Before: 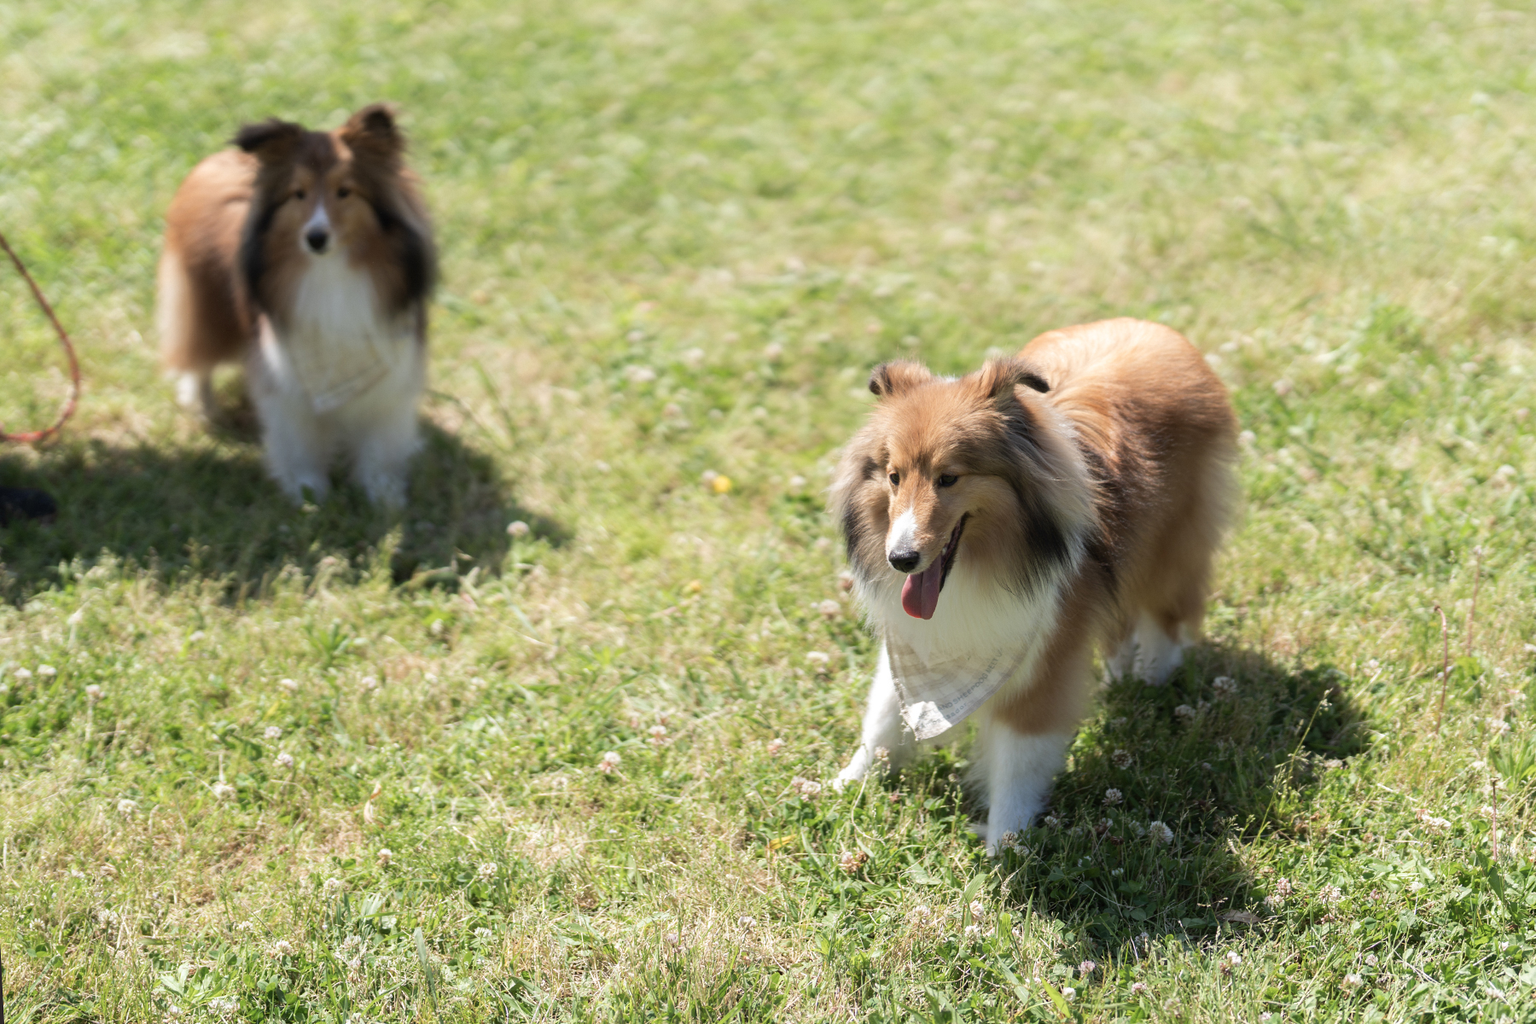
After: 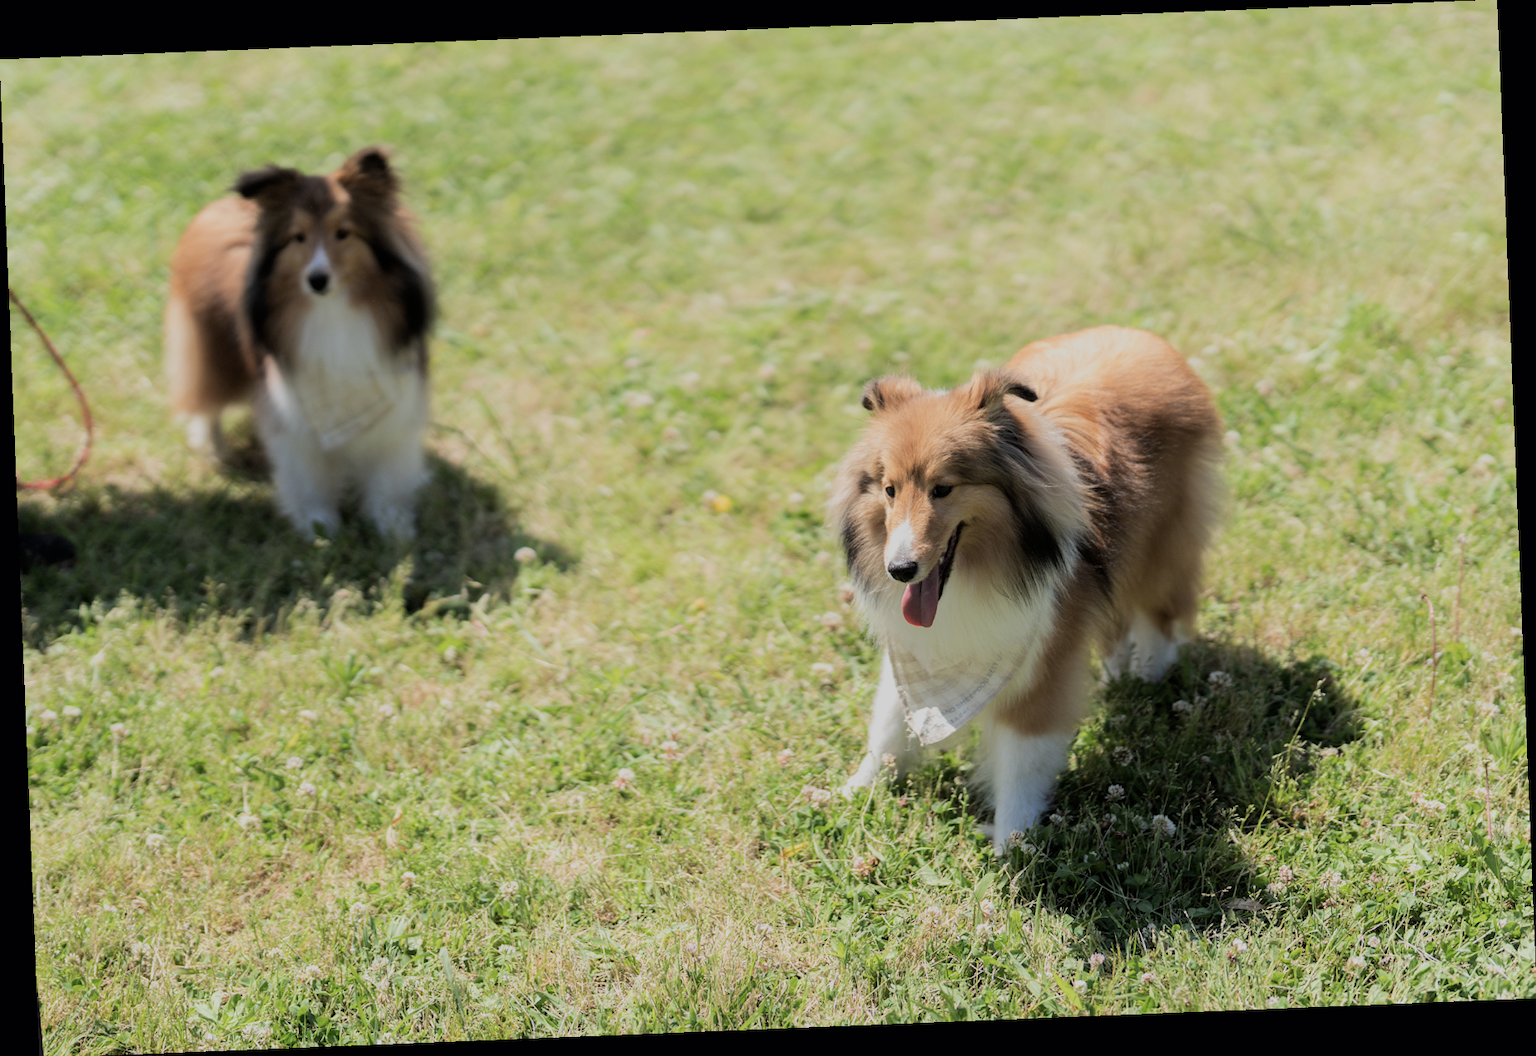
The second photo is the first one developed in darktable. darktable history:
filmic rgb: black relative exposure -7.48 EV, white relative exposure 4.83 EV, hardness 3.4, color science v6 (2022)
bloom: size 5%, threshold 95%, strength 15%
rotate and perspective: rotation -2.29°, automatic cropping off
